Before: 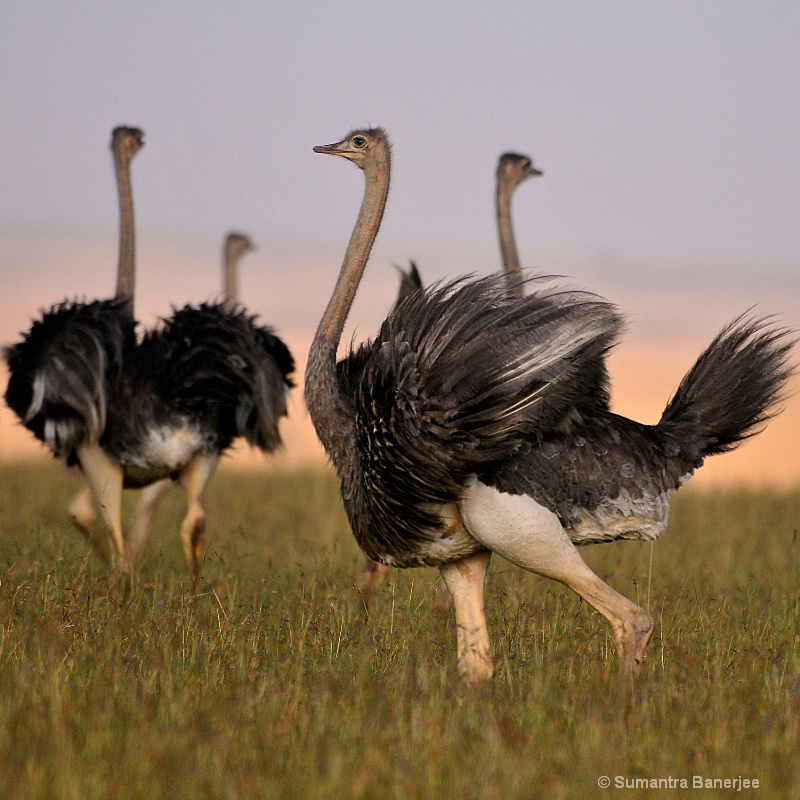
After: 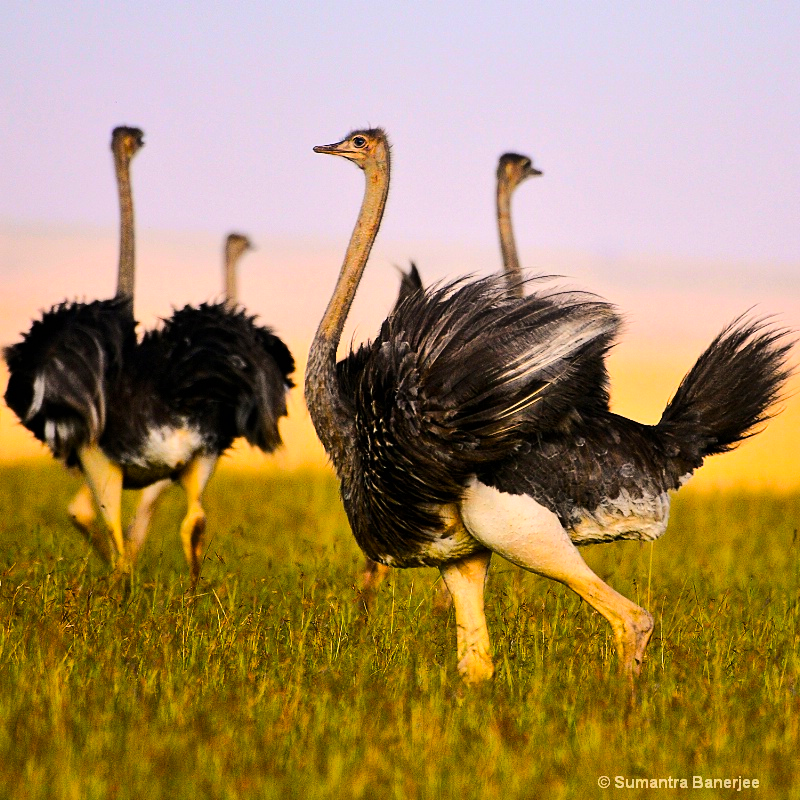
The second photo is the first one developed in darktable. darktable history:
color balance rgb: linear chroma grading › global chroma 0.596%, perceptual saturation grading › global saturation 19.453%, perceptual brilliance grading › highlights 7.001%, perceptual brilliance grading › mid-tones 16.846%, perceptual brilliance grading › shadows -5.267%, global vibrance 50.466%
shadows and highlights: shadows 31.9, highlights -31.63, soften with gaussian
base curve: curves: ch0 [(0, 0) (0.032, 0.025) (0.121, 0.166) (0.206, 0.329) (0.605, 0.79) (1, 1)]
